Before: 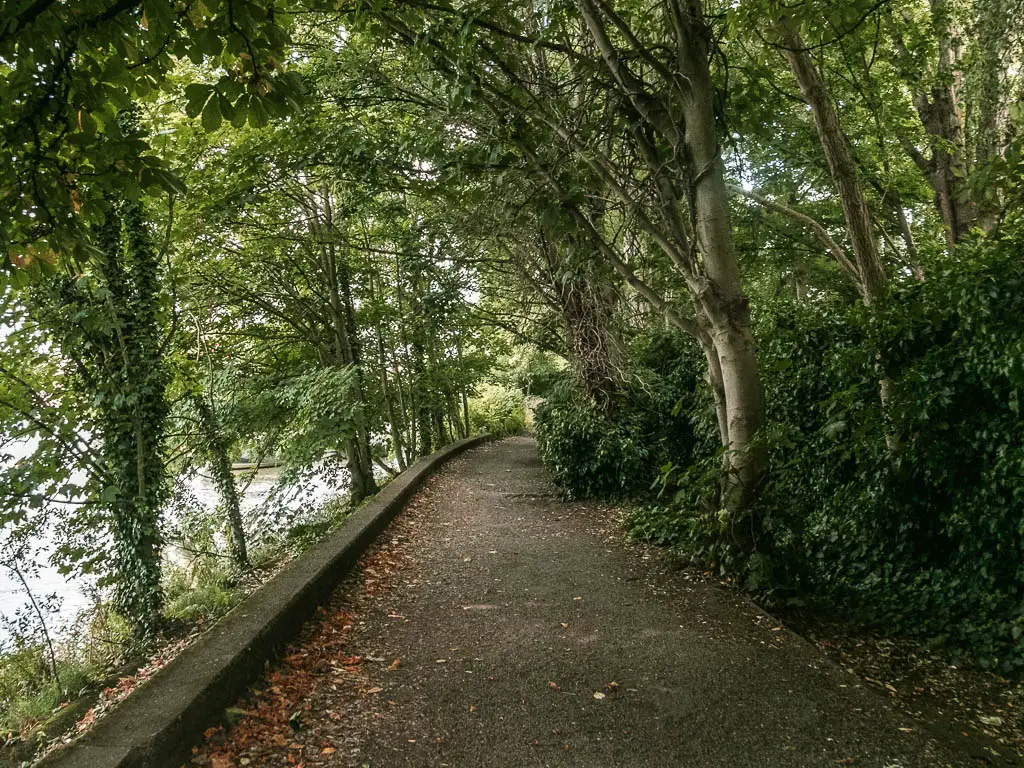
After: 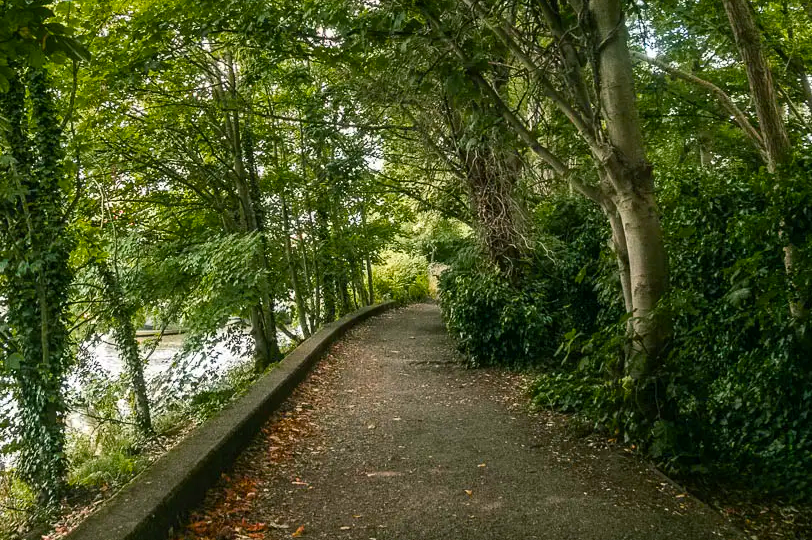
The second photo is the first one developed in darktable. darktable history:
color balance rgb: shadows lift › chroma 2.048%, shadows lift › hue 249.77°, perceptual saturation grading › global saturation 29.735%, global vibrance 20%
crop: left 9.416%, top 17.329%, right 11.252%, bottom 12.32%
